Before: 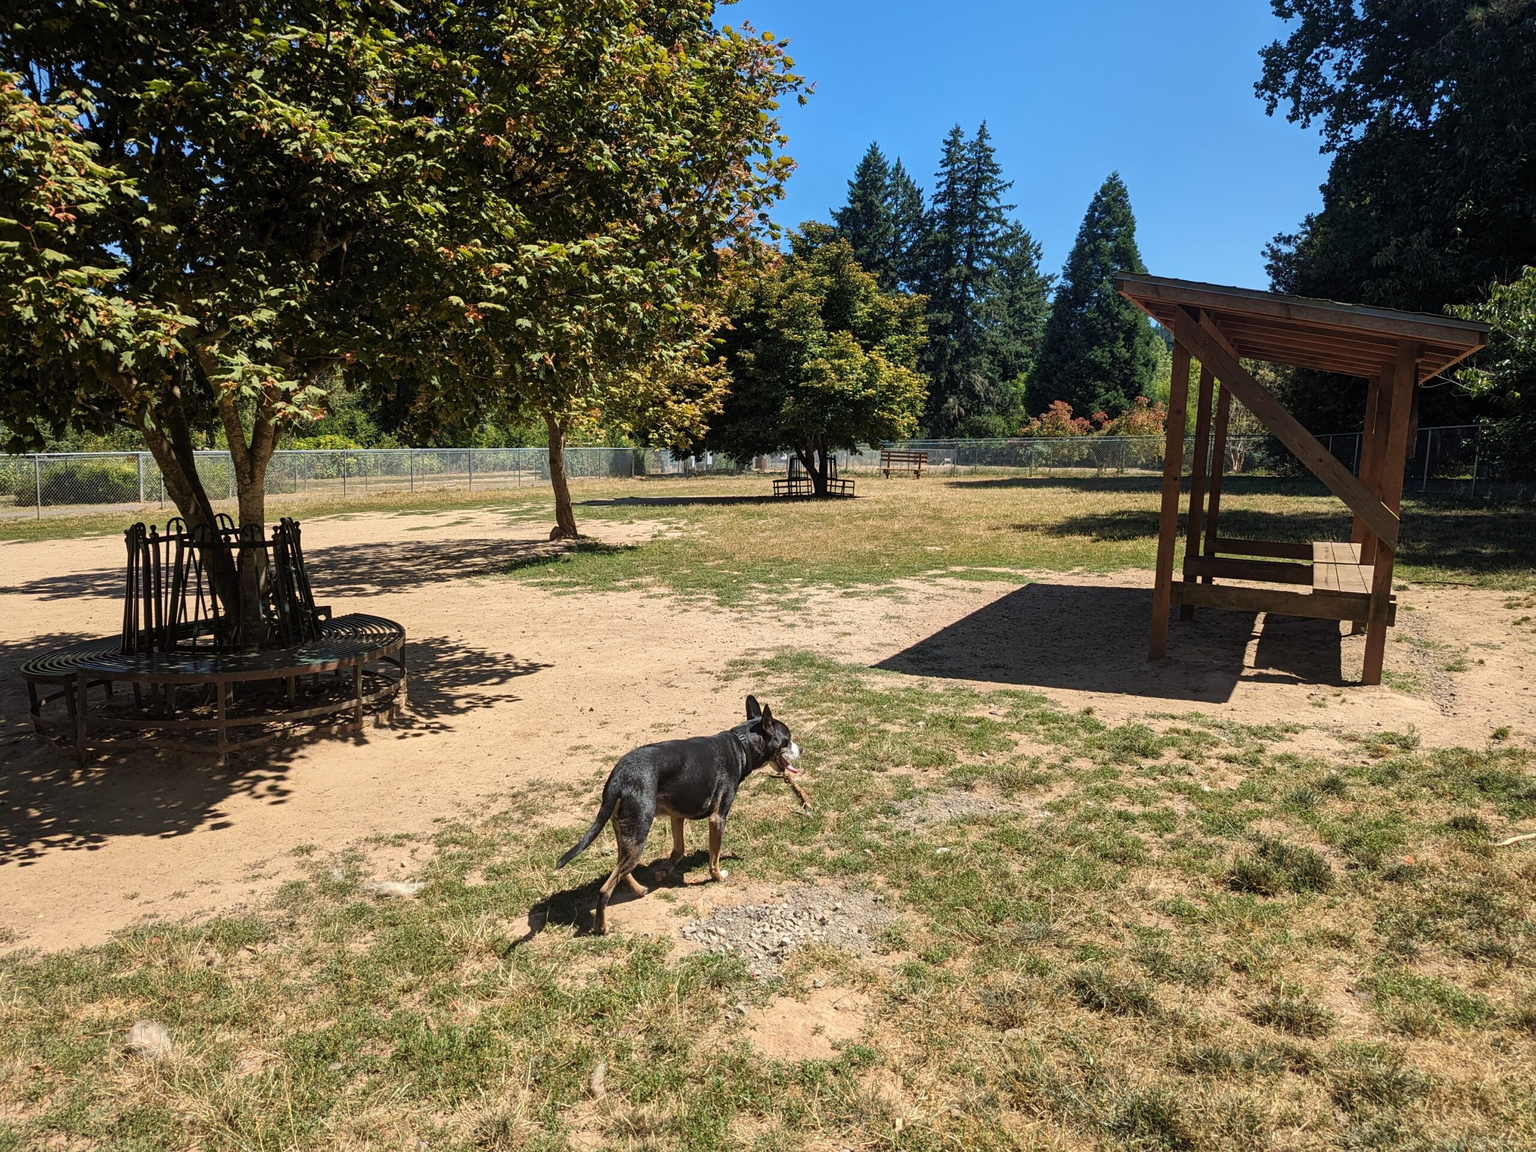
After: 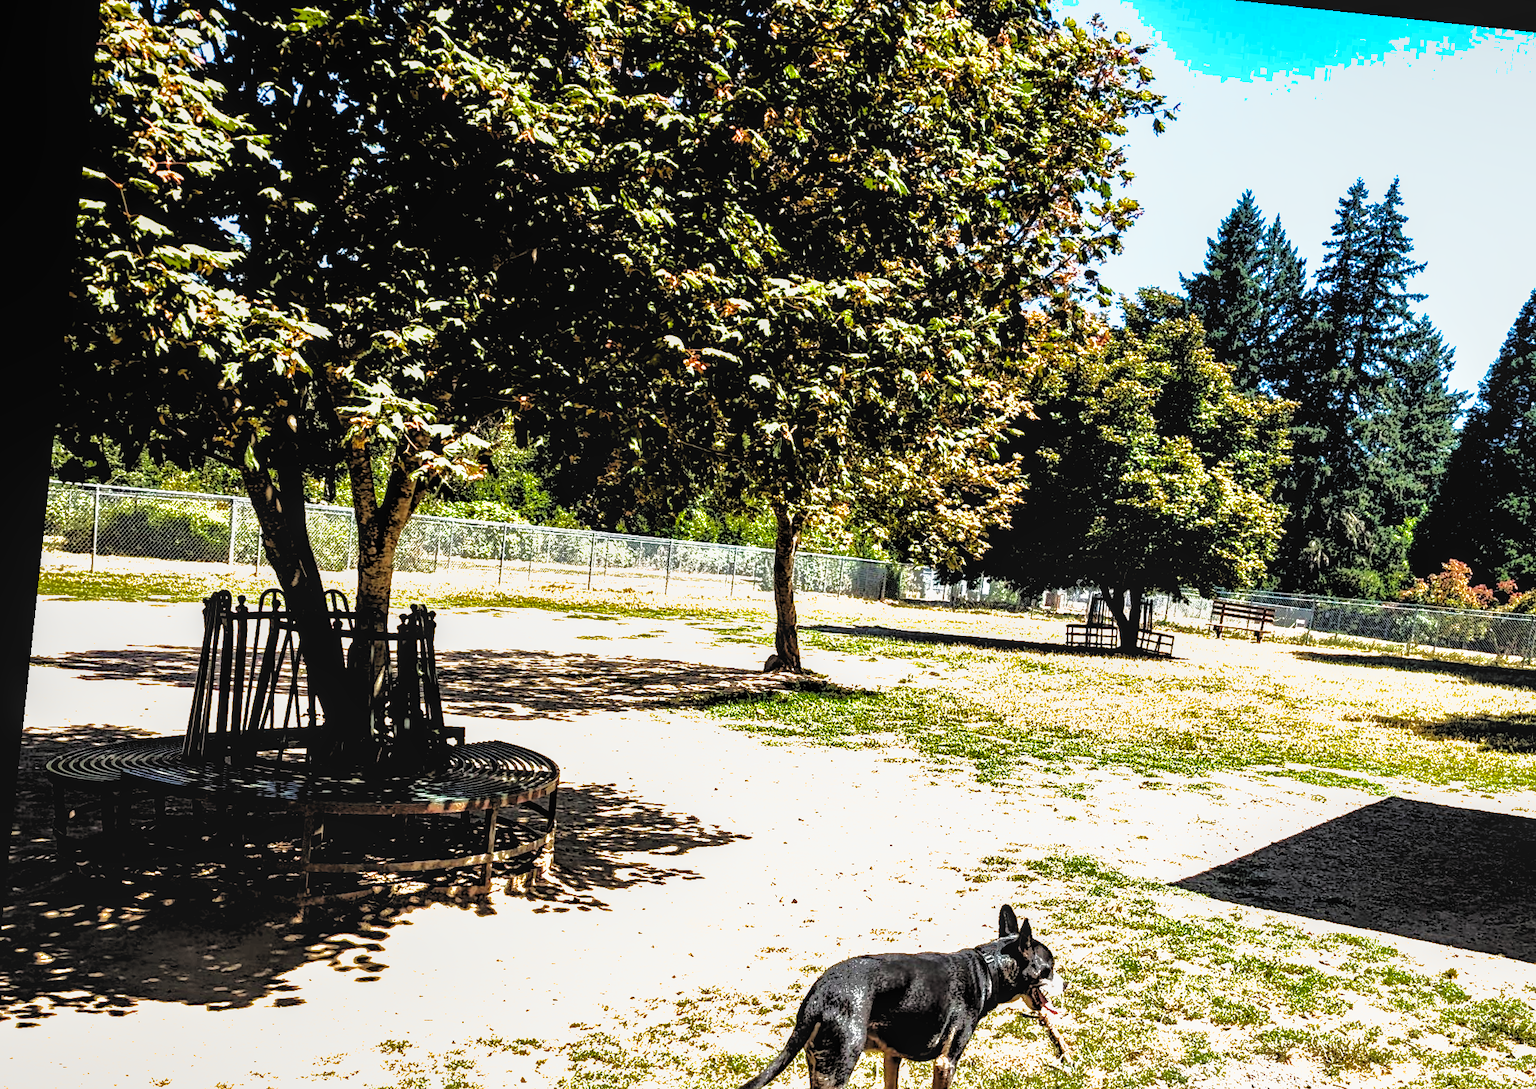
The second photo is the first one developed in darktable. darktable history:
shadows and highlights: shadows 25.4, highlights -70.09
levels: levels [0.182, 0.542, 0.902]
exposure: exposure 0.201 EV, compensate exposure bias true, compensate highlight preservation false
crop and rotate: angle -6.12°, left 2.236%, top 6.916%, right 27.64%, bottom 30.35%
local contrast: on, module defaults
base curve: curves: ch0 [(0, 0.003) (0.001, 0.002) (0.006, 0.004) (0.02, 0.022) (0.048, 0.086) (0.094, 0.234) (0.162, 0.431) (0.258, 0.629) (0.385, 0.8) (0.548, 0.918) (0.751, 0.988) (1, 1)], preserve colors none
